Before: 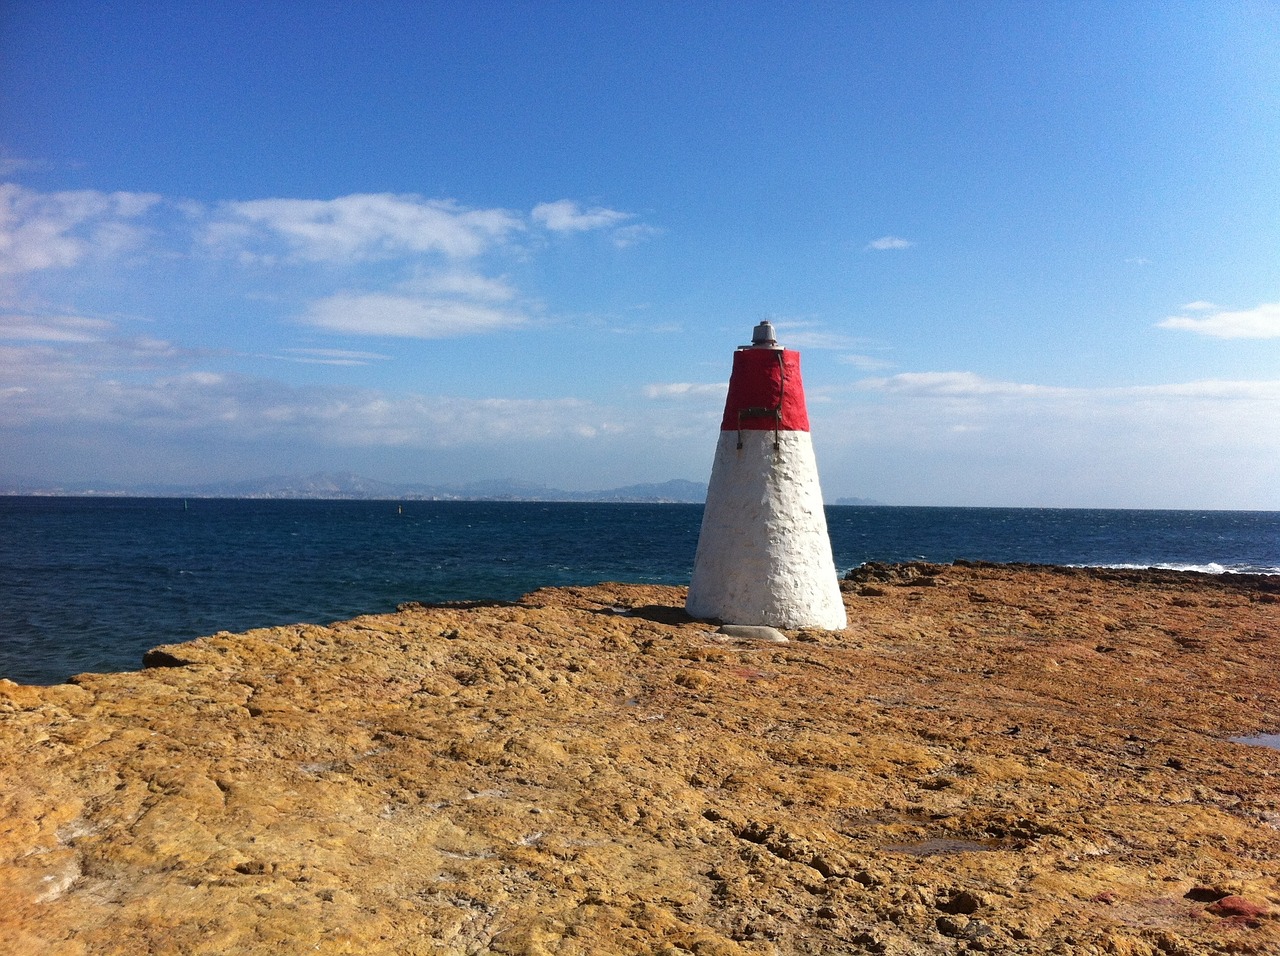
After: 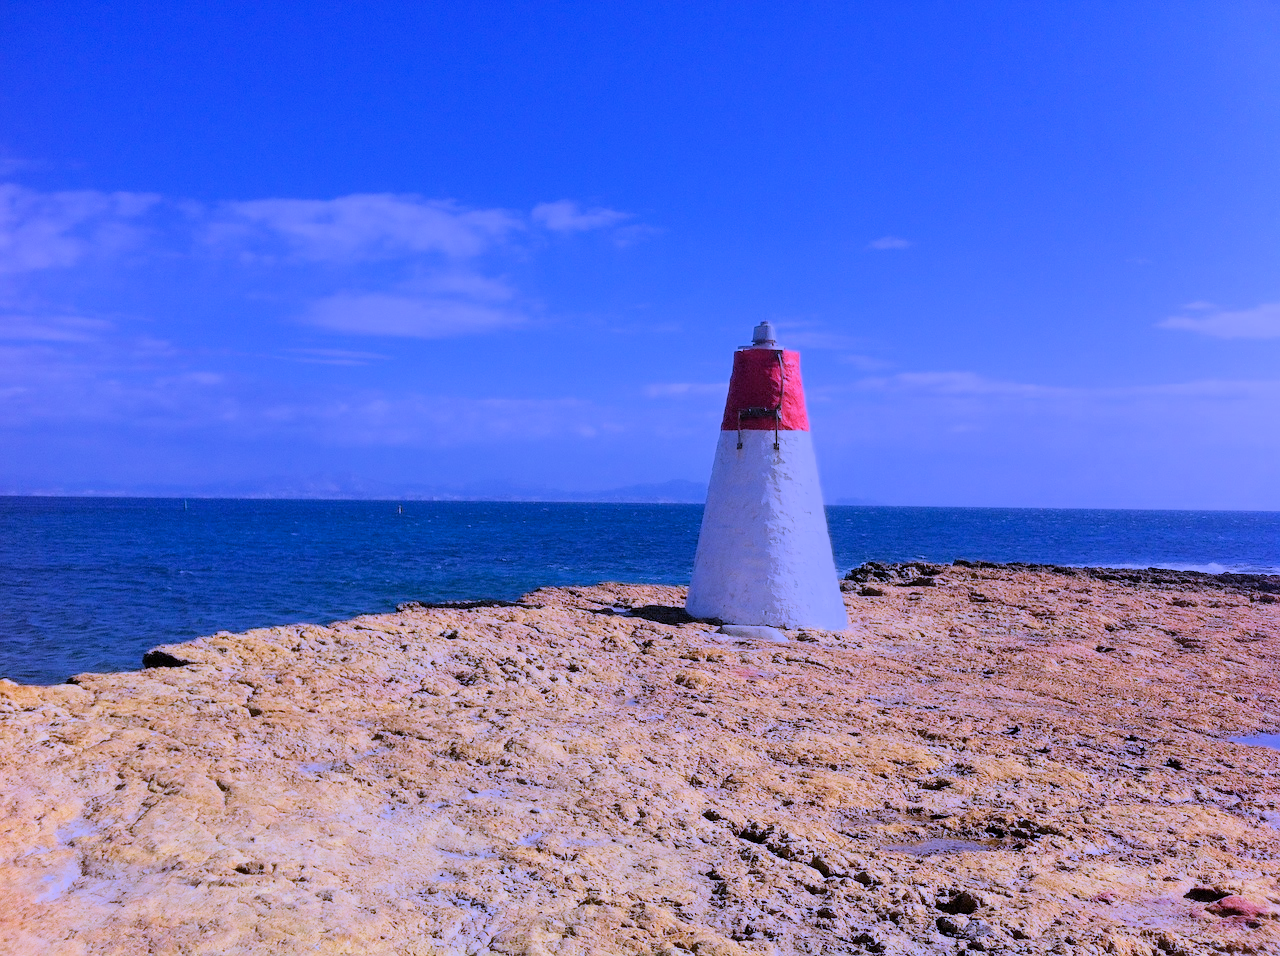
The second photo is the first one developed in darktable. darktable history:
white balance: red 0.98, blue 1.61
exposure: black level correction 0.001, exposure 1 EV, compensate highlight preservation false
filmic rgb: black relative exposure -6.15 EV, white relative exposure 6.96 EV, hardness 2.23, color science v6 (2022)
color calibration: illuminant custom, x 0.368, y 0.373, temperature 4330.32 K
